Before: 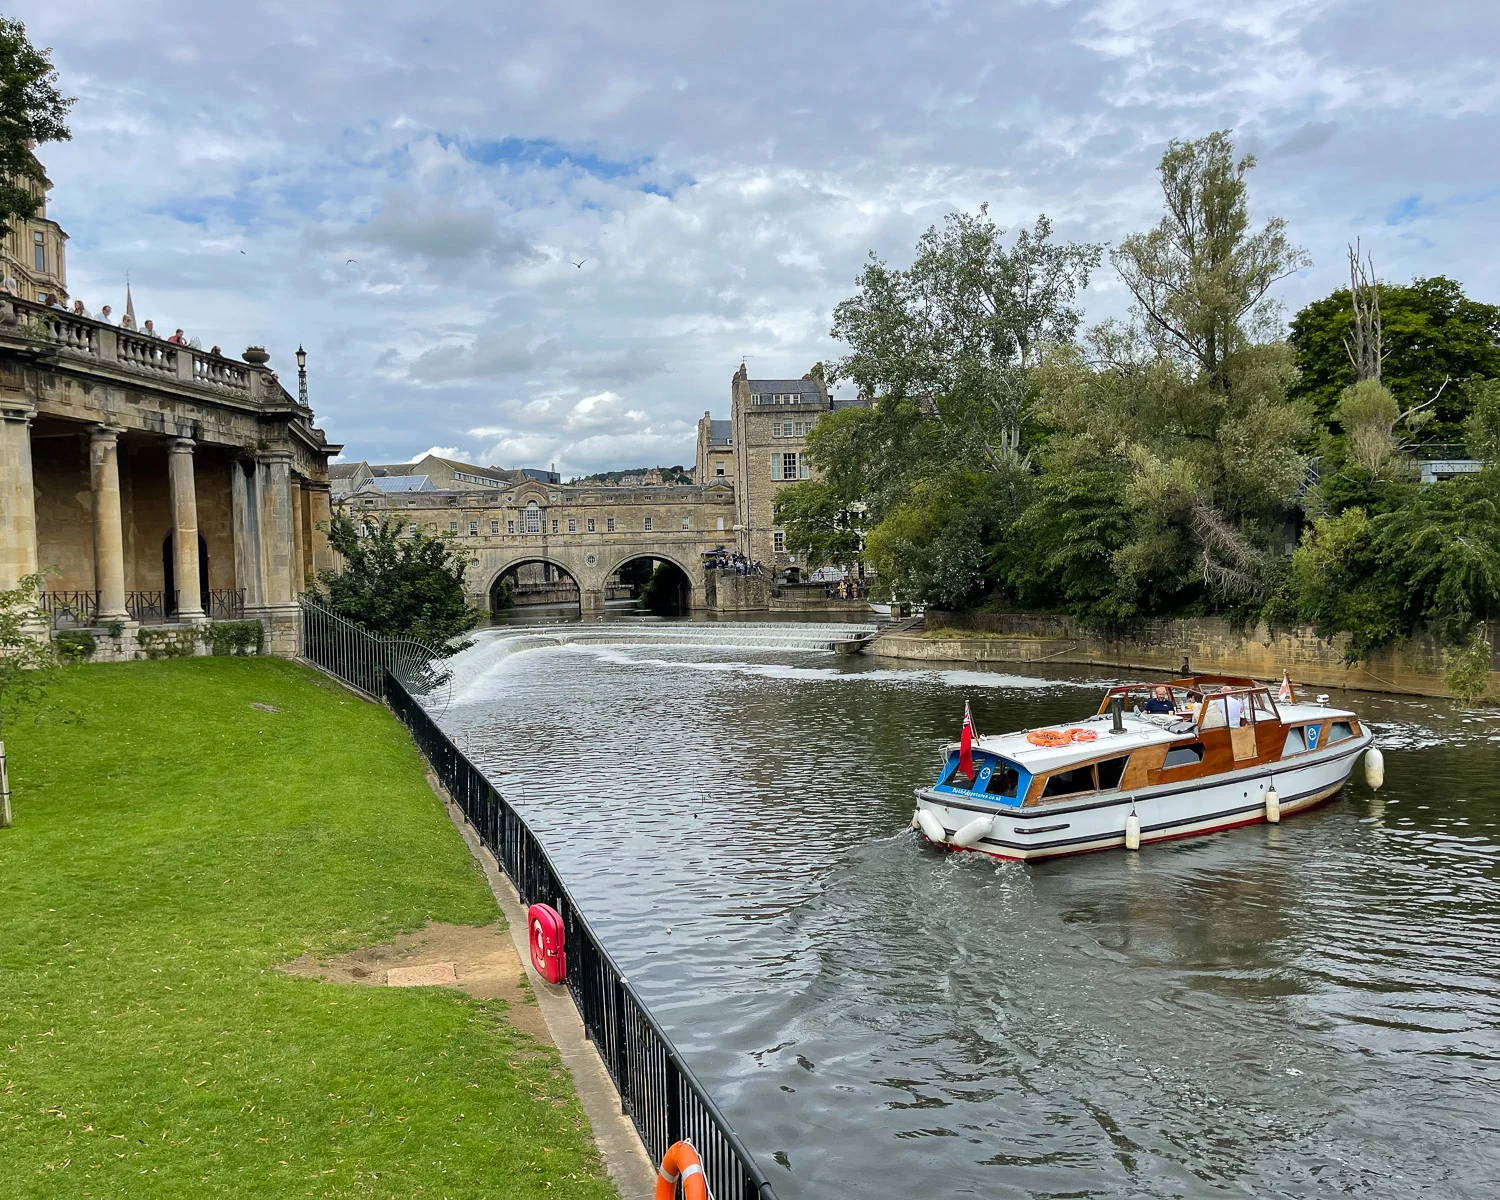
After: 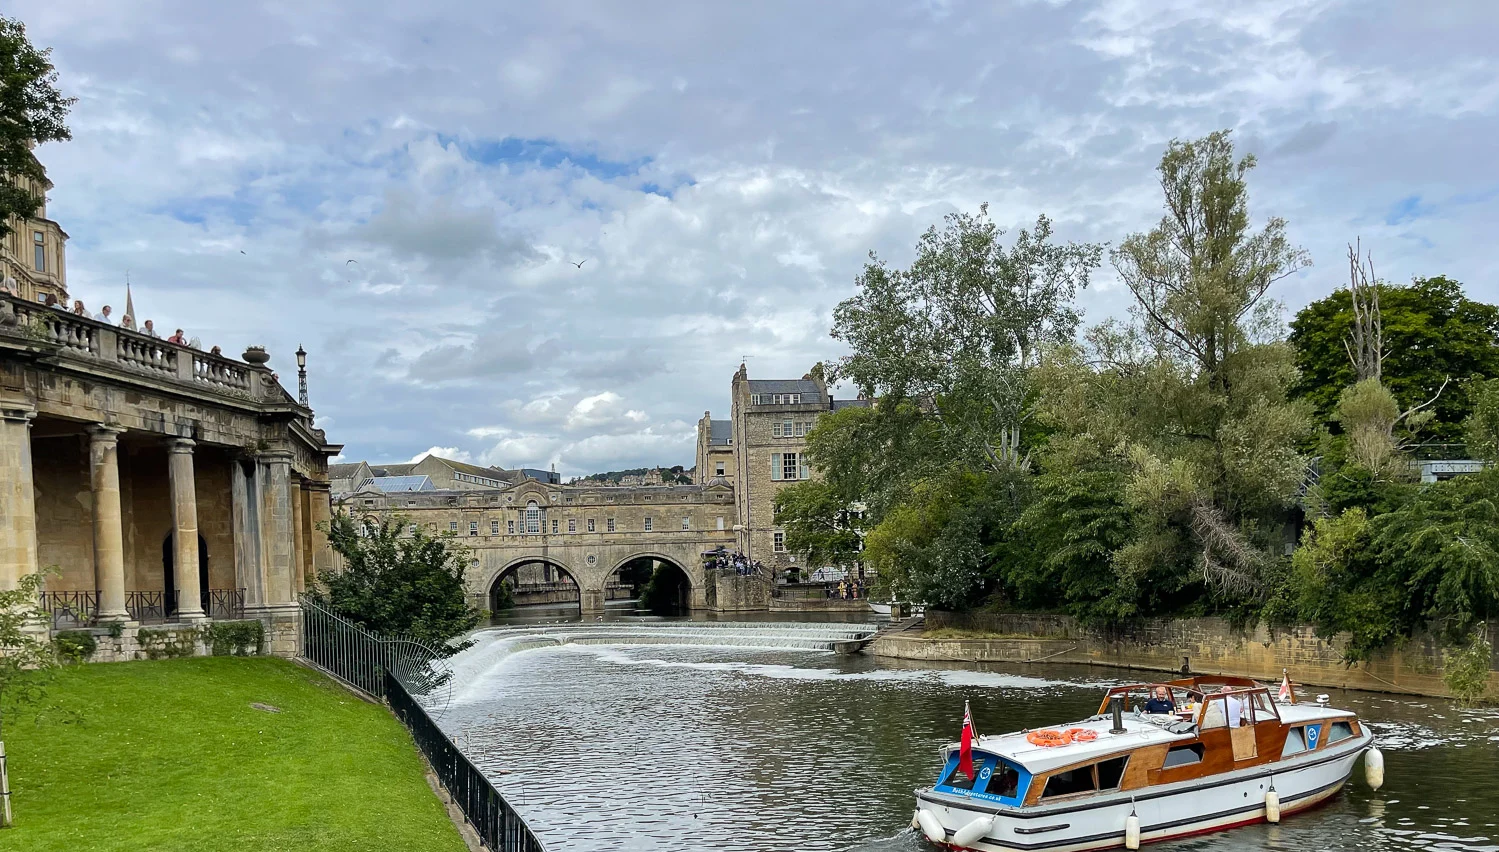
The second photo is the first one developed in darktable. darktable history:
crop: right 0.001%, bottom 28.987%
